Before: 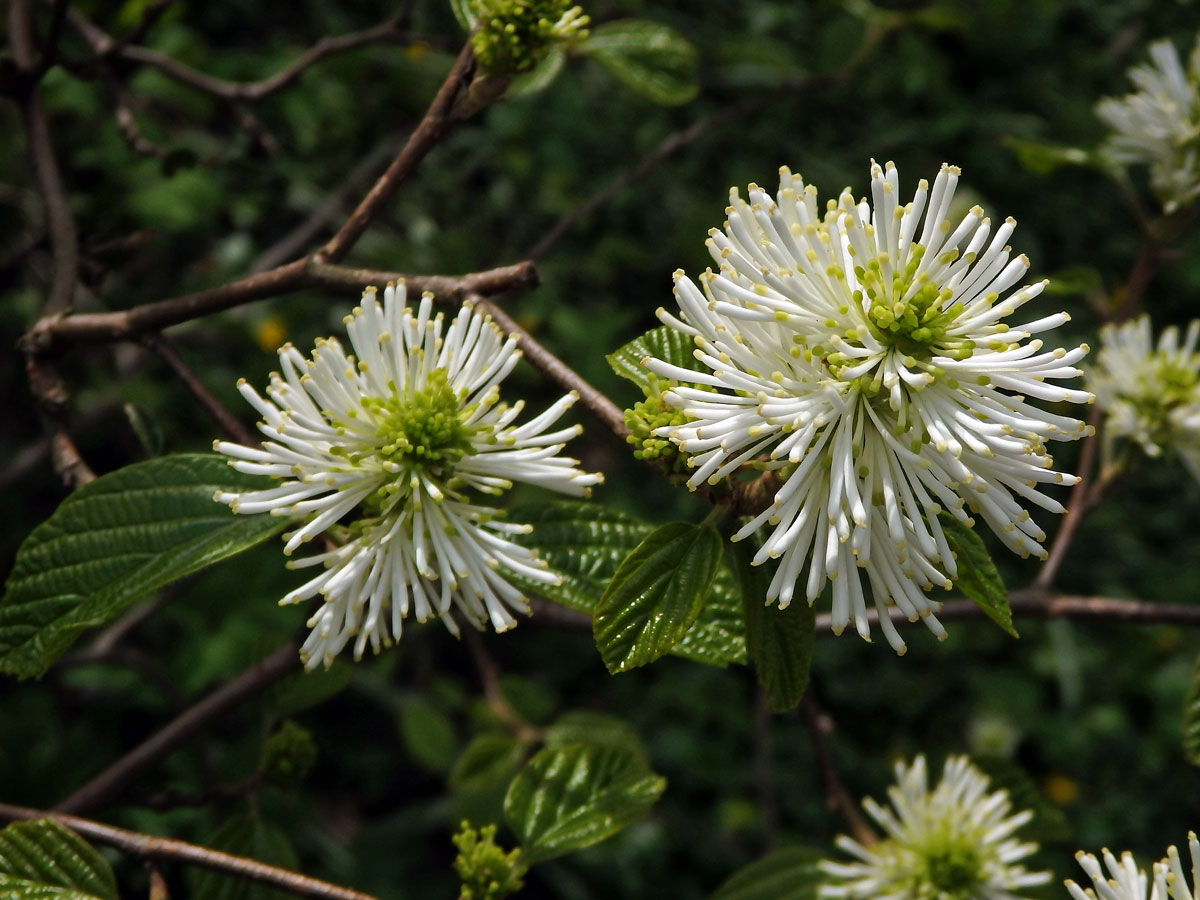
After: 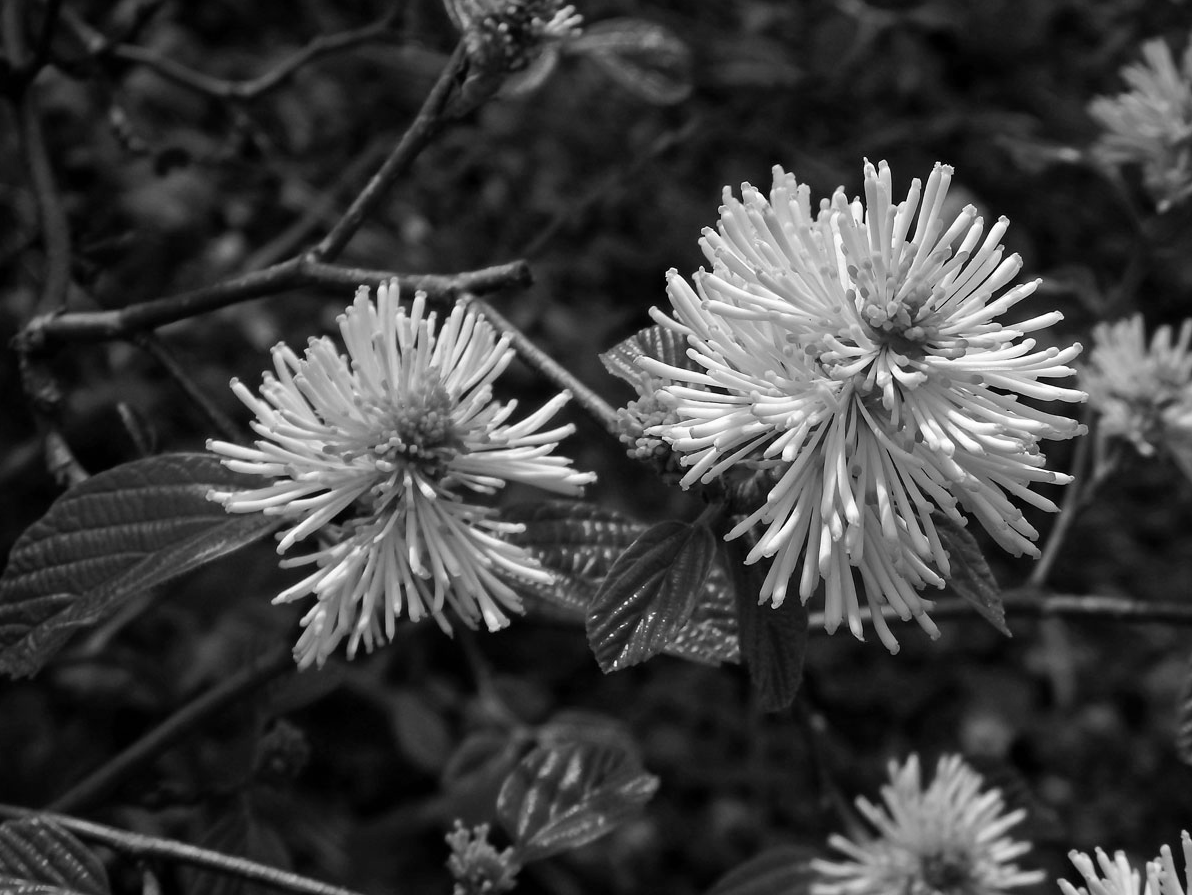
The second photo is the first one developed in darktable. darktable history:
crop and rotate: left 0.614%, top 0.179%, bottom 0.309%
monochrome: size 1
